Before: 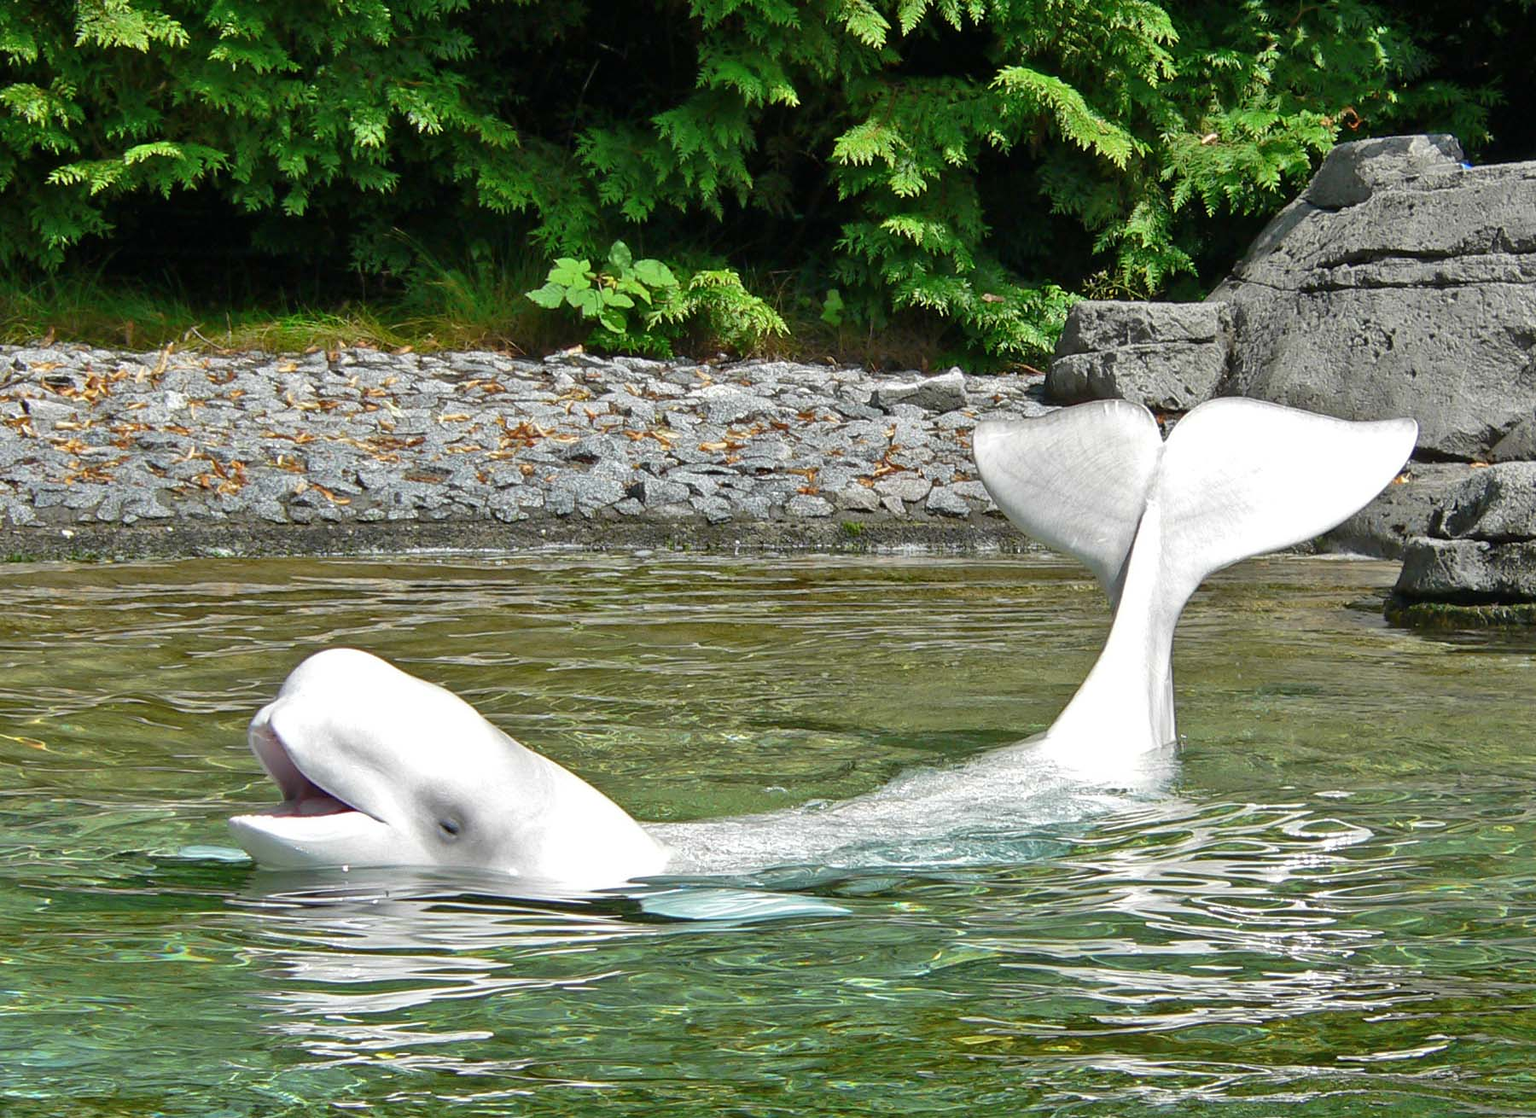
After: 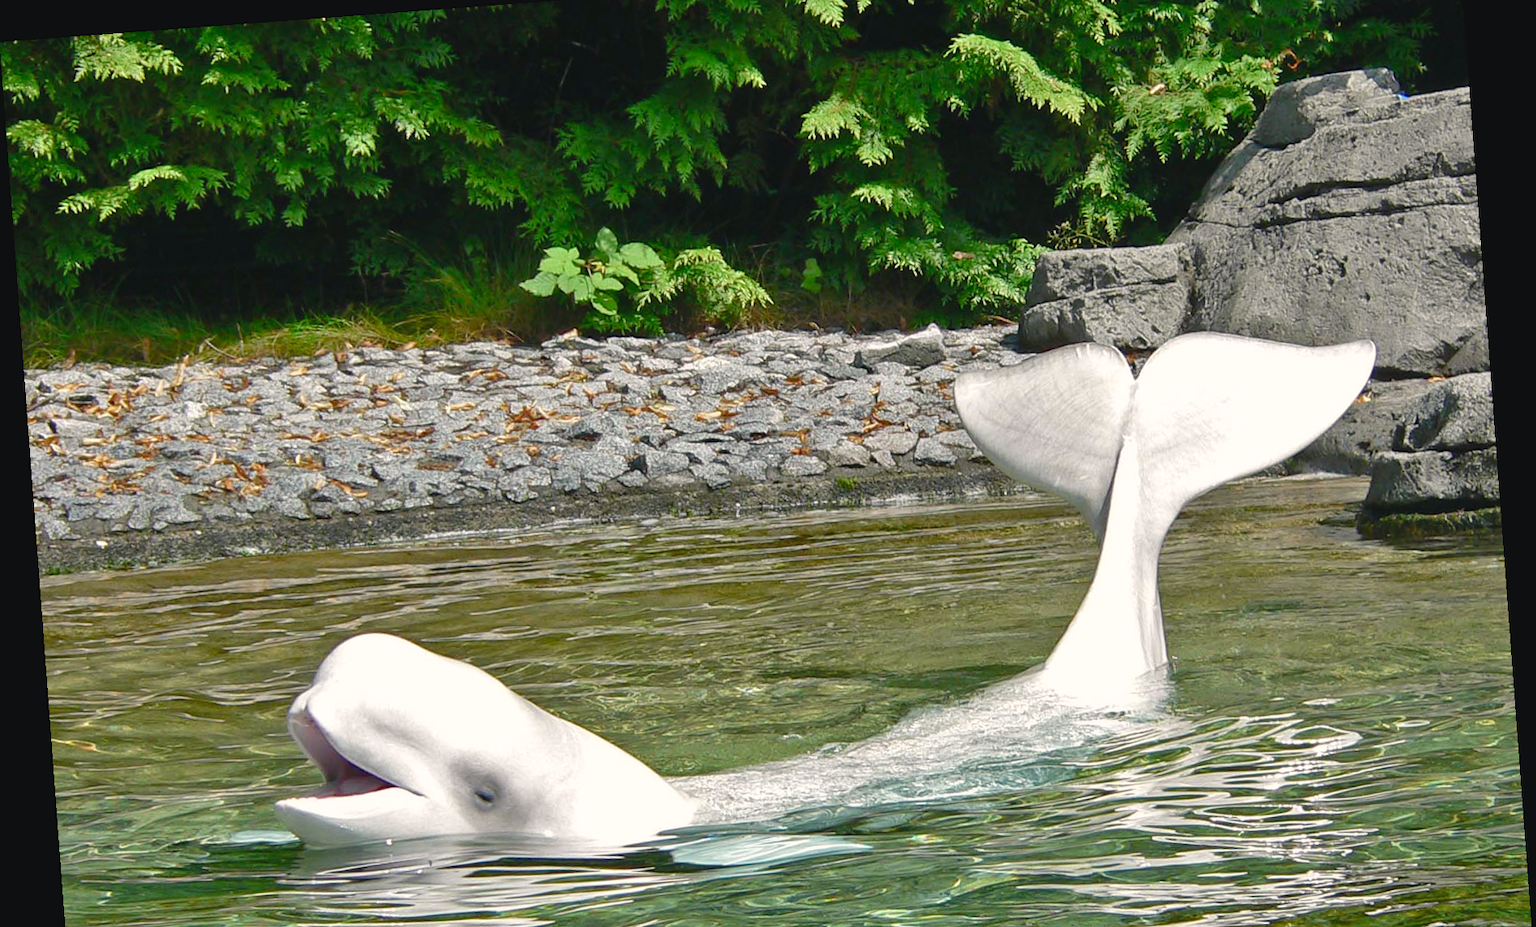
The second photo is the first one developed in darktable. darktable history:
color balance rgb: shadows lift › chroma 2%, shadows lift › hue 250°, power › hue 326.4°, highlights gain › chroma 2%, highlights gain › hue 64.8°, global offset › luminance 0.5%, global offset › hue 58.8°, perceptual saturation grading › highlights -25%, perceptual saturation grading › shadows 30%, global vibrance 15%
crop and rotate: top 5.667%, bottom 14.937%
rotate and perspective: rotation -4.25°, automatic cropping off
